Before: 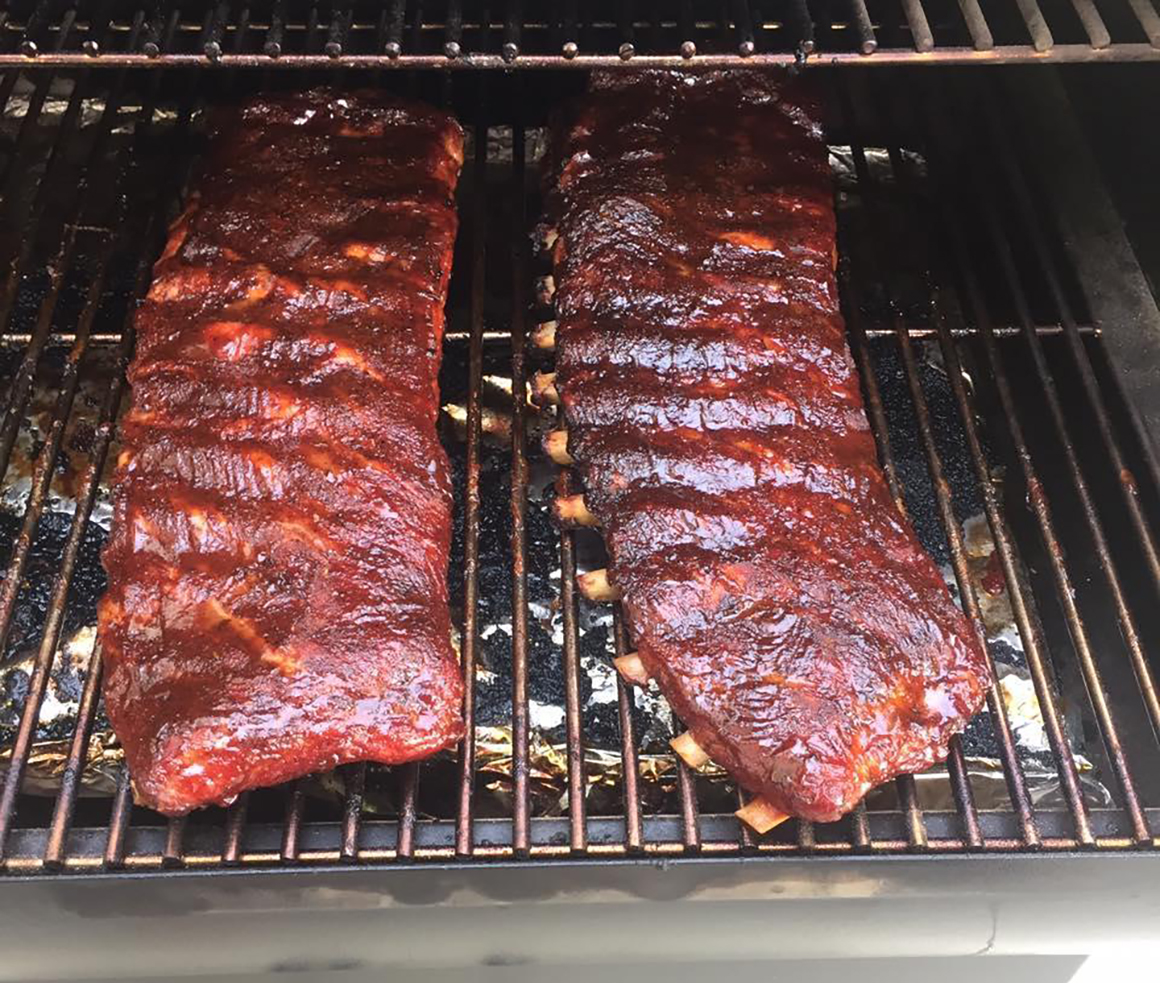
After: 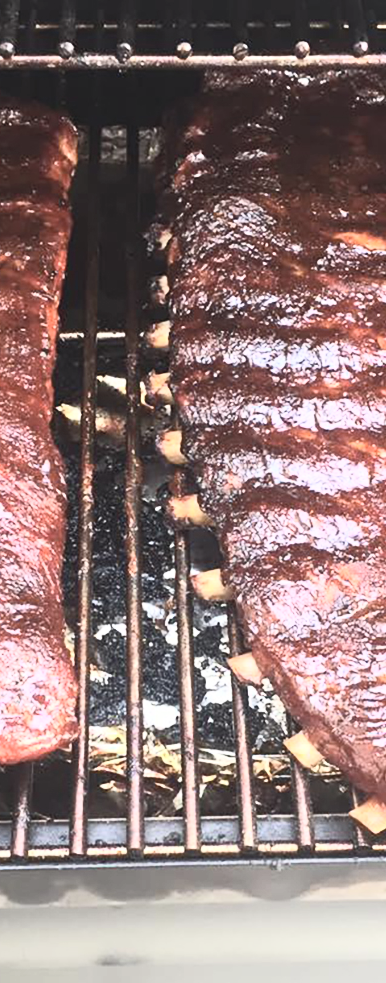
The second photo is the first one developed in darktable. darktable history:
contrast brightness saturation: contrast 0.43, brightness 0.56, saturation -0.19
crop: left 33.36%, right 33.36%
